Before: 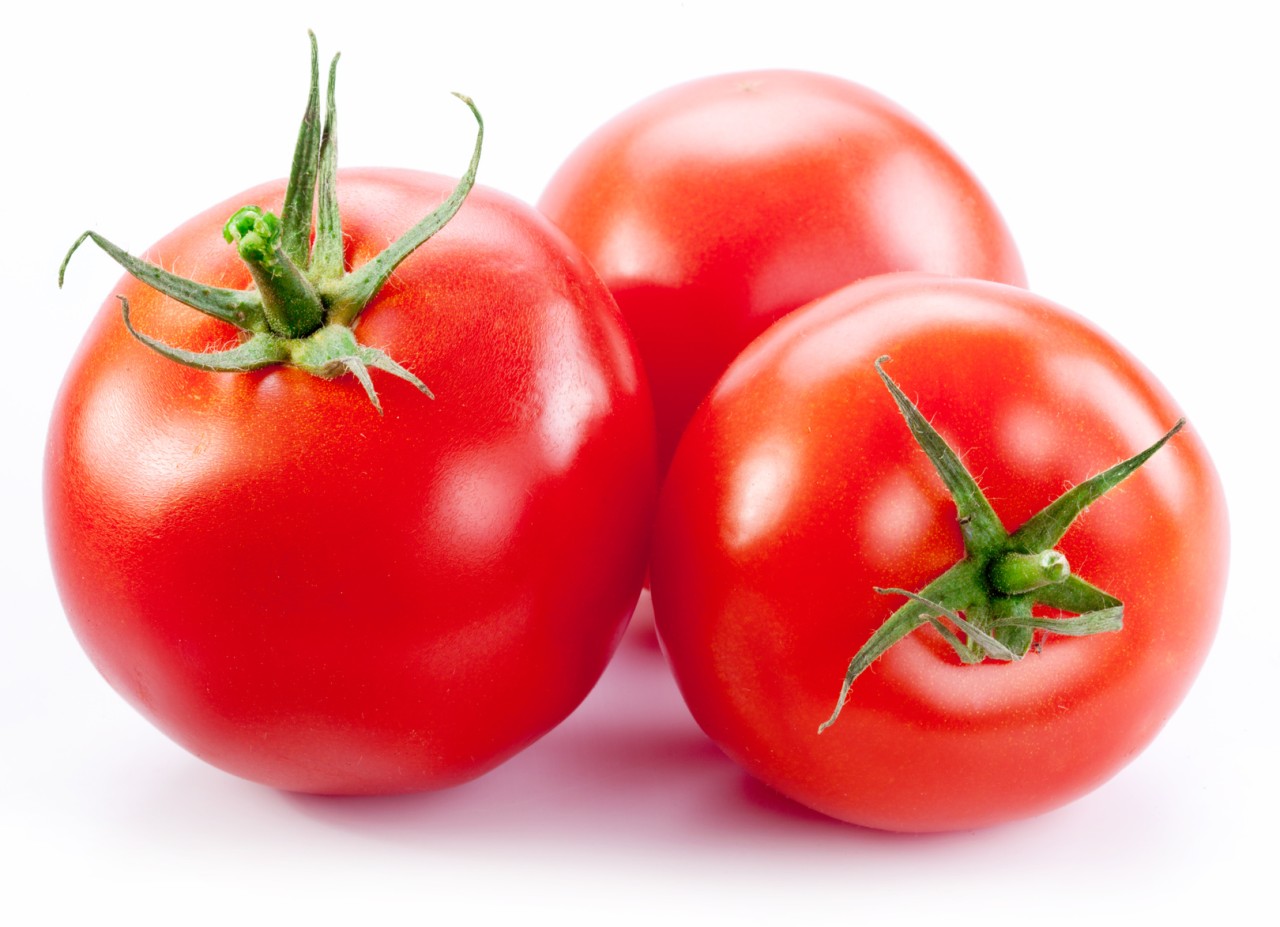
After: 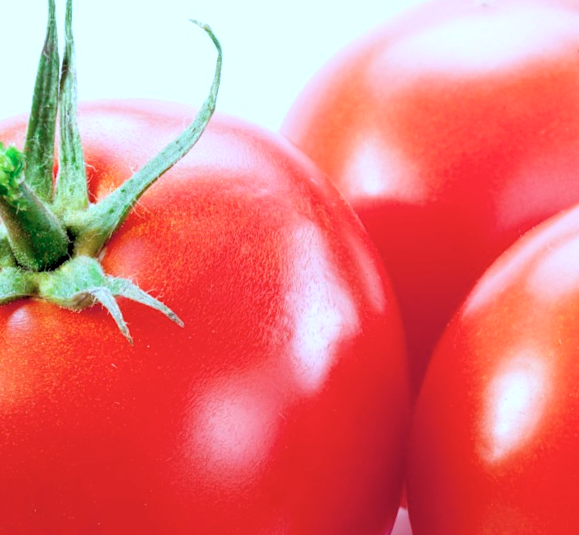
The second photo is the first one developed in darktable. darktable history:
rotate and perspective: rotation -2.29°, automatic cropping off
rgb levels: levels [[0.01, 0.419, 0.839], [0, 0.5, 1], [0, 0.5, 1]]
color calibration: x 0.396, y 0.386, temperature 3669 K
crop: left 20.248%, top 10.86%, right 35.675%, bottom 34.321%
